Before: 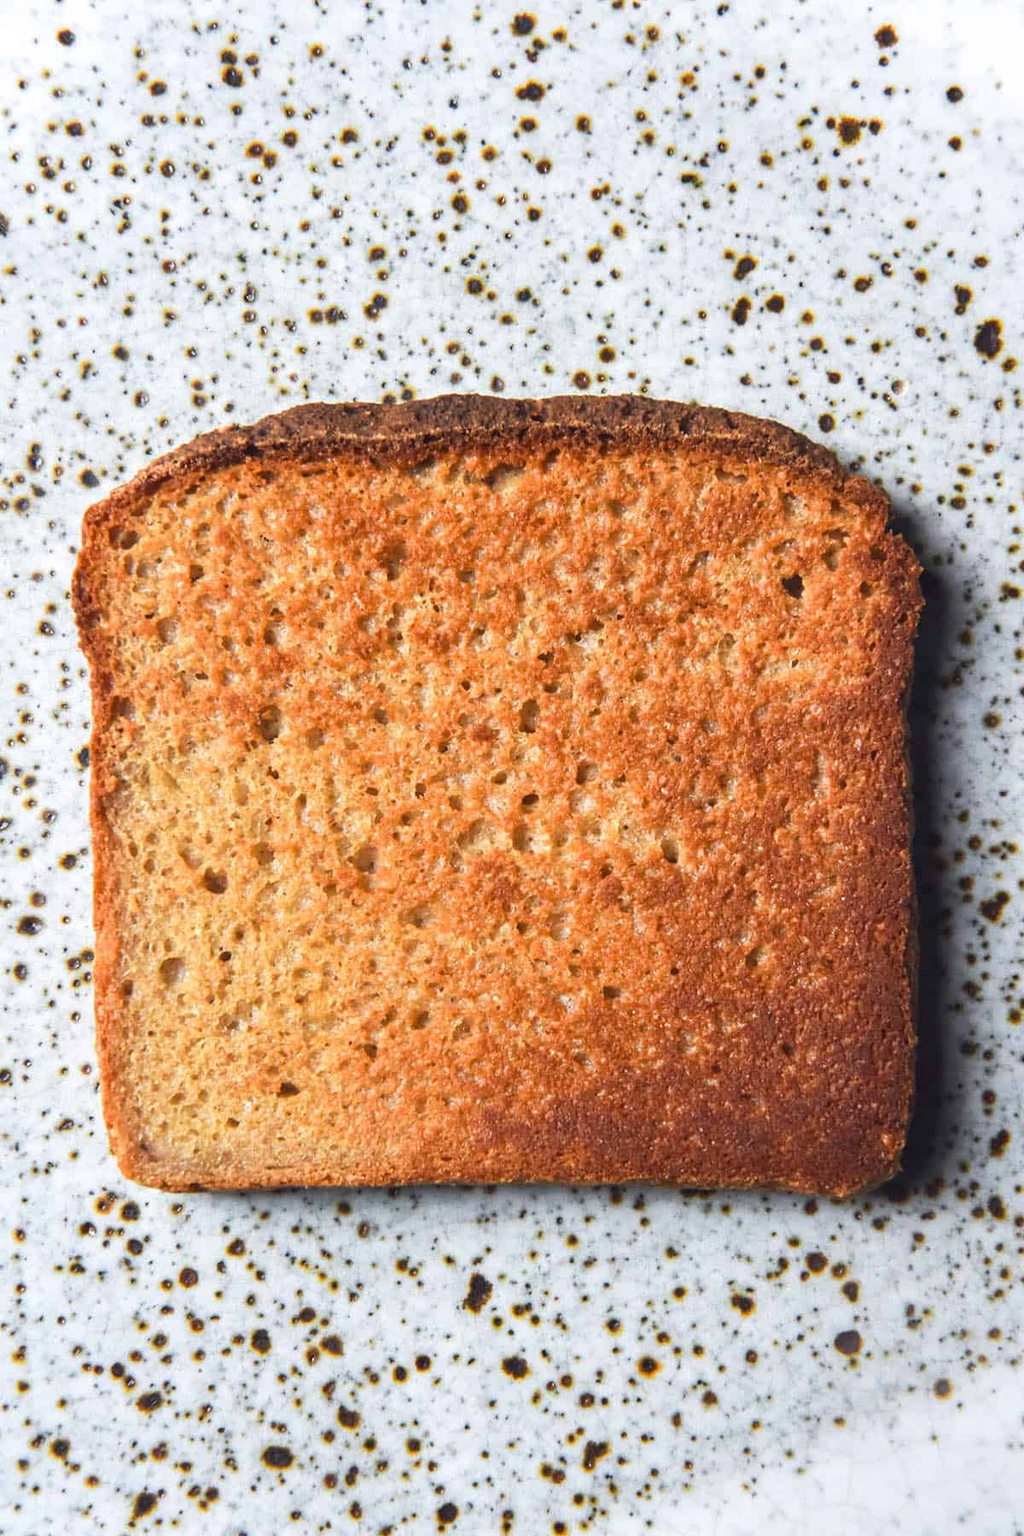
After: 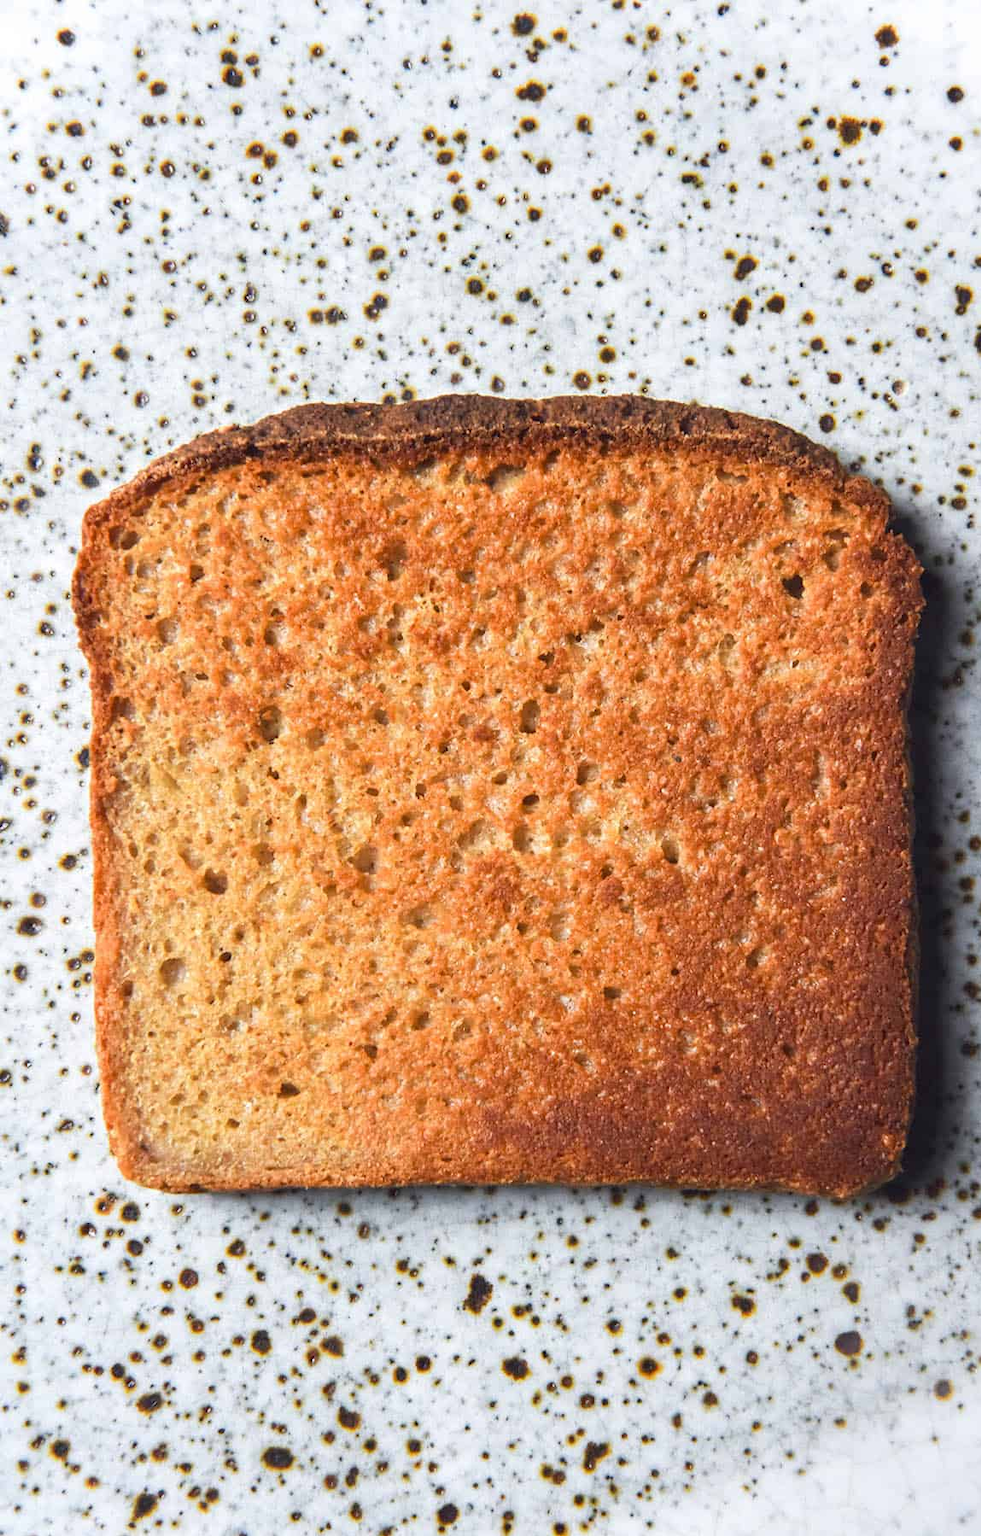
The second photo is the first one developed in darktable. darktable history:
crop: right 4.221%, bottom 0.05%
